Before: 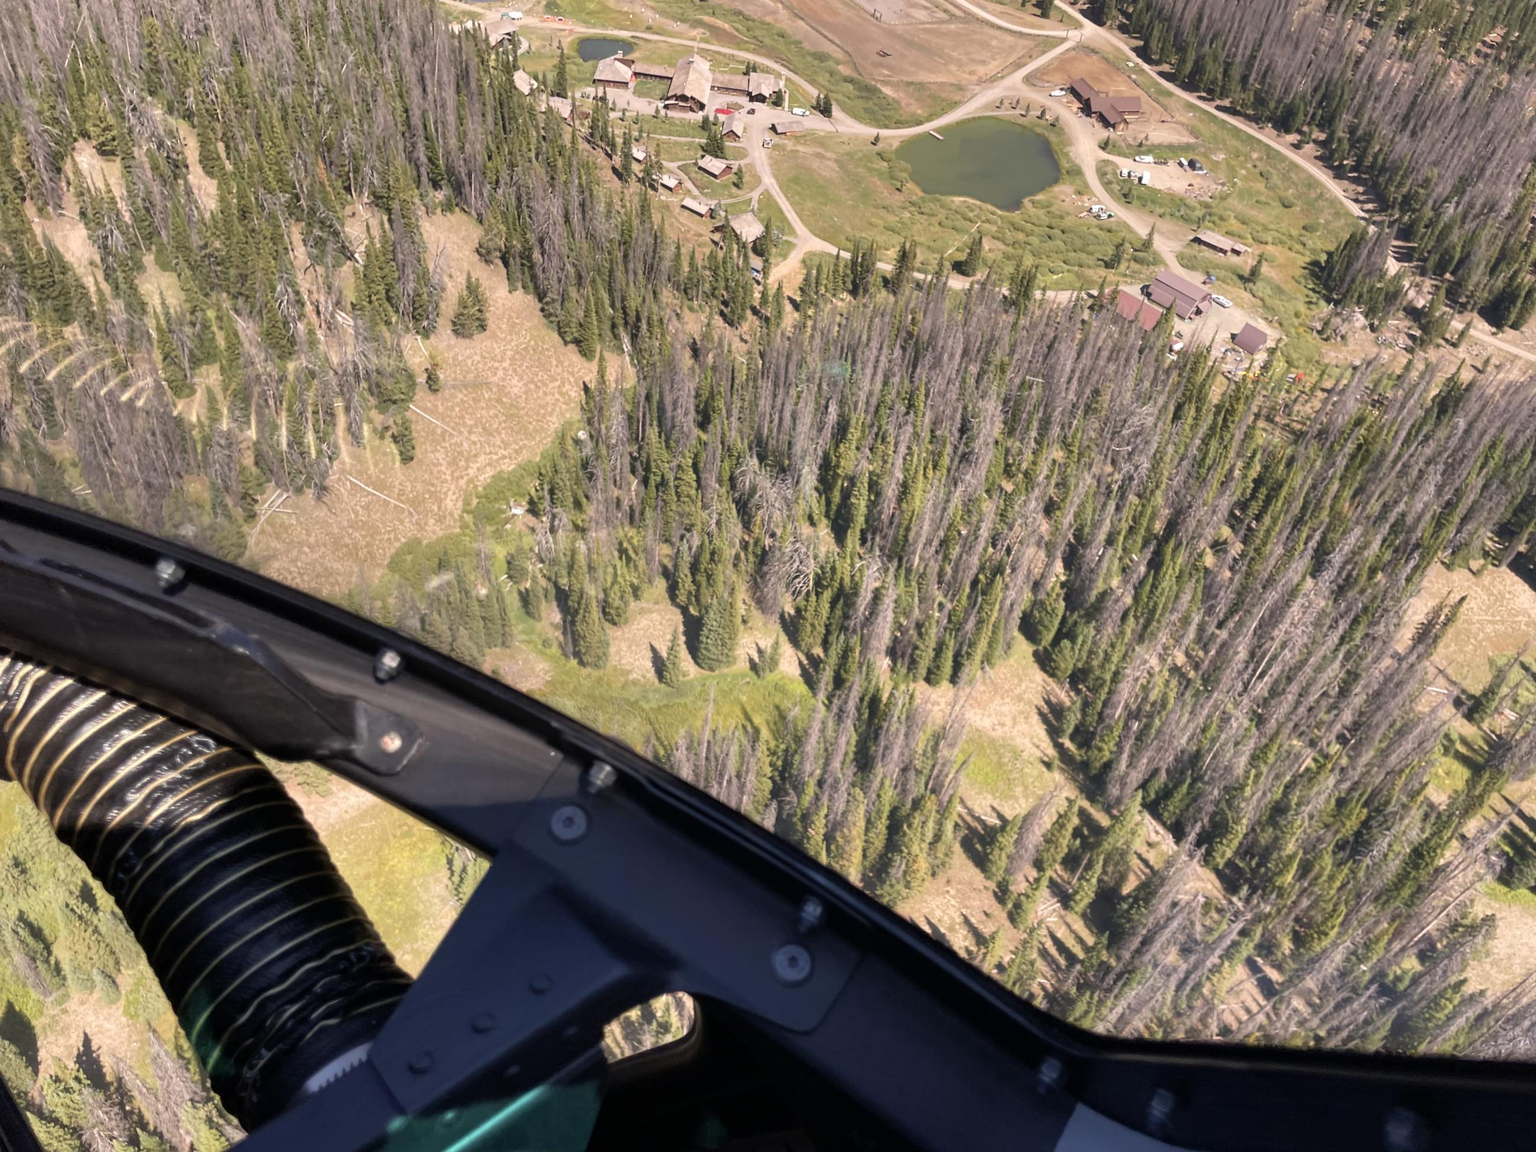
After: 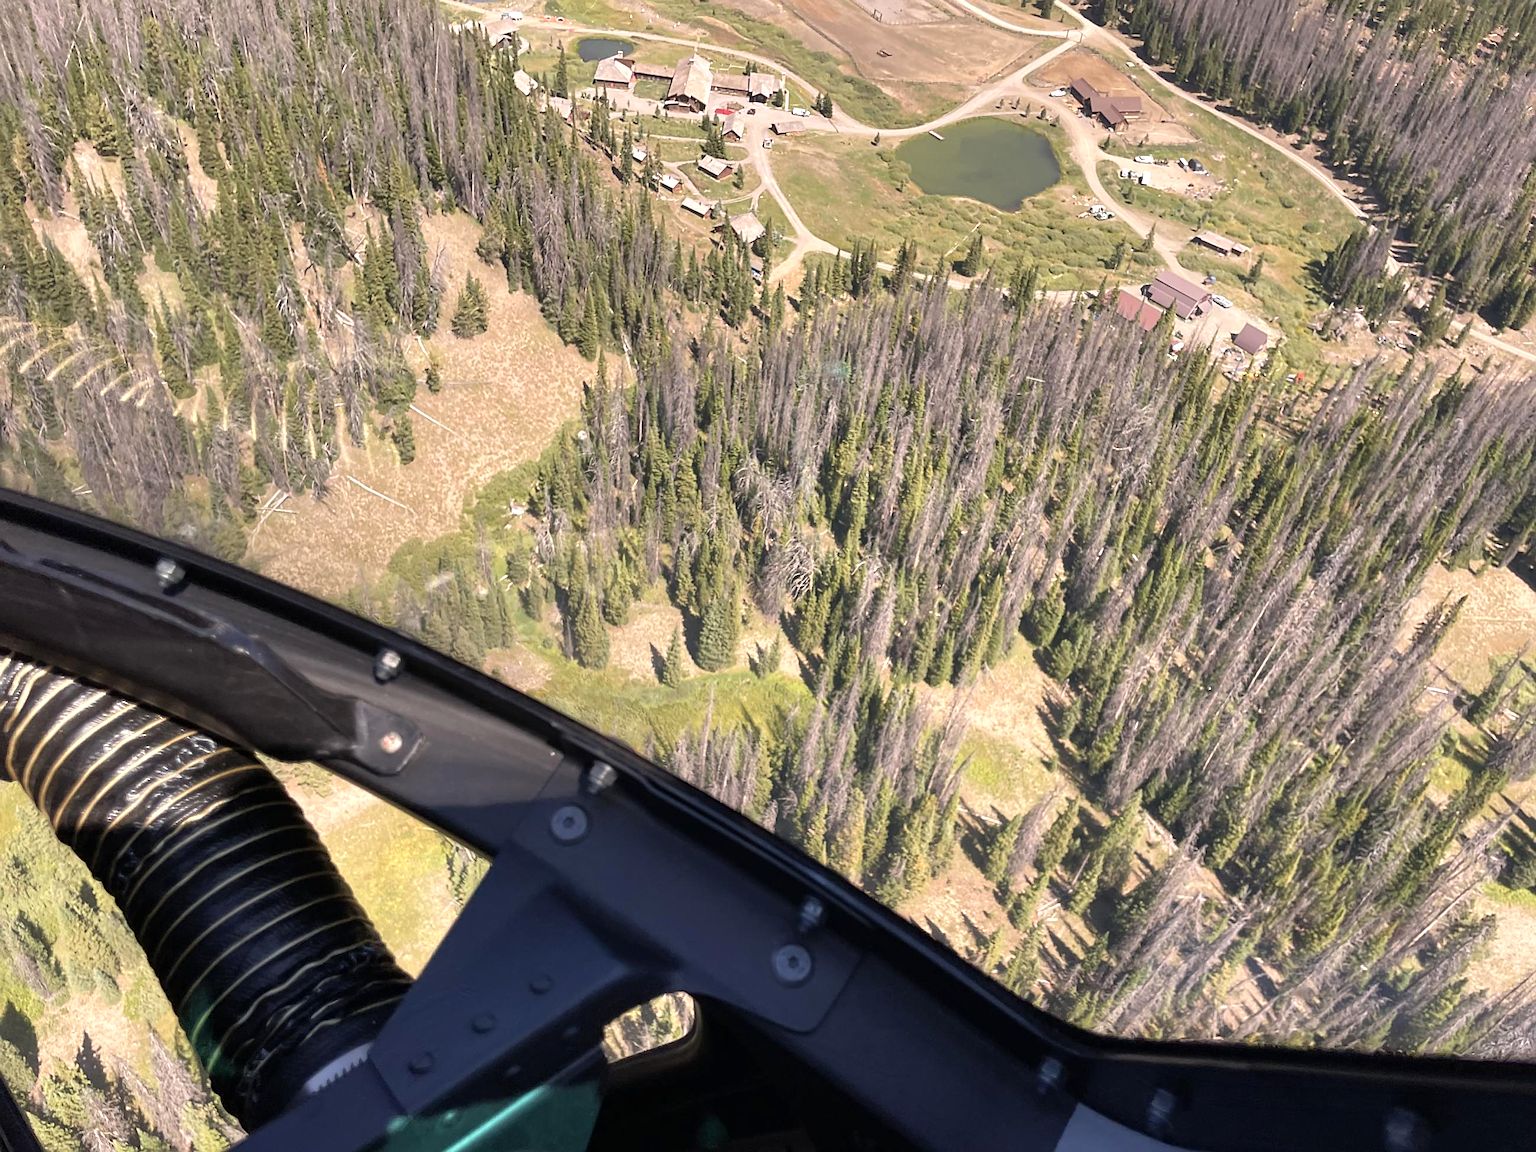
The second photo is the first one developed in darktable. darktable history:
sharpen: on, module defaults
exposure: black level correction 0, exposure 0.3 EV, compensate highlight preservation false
